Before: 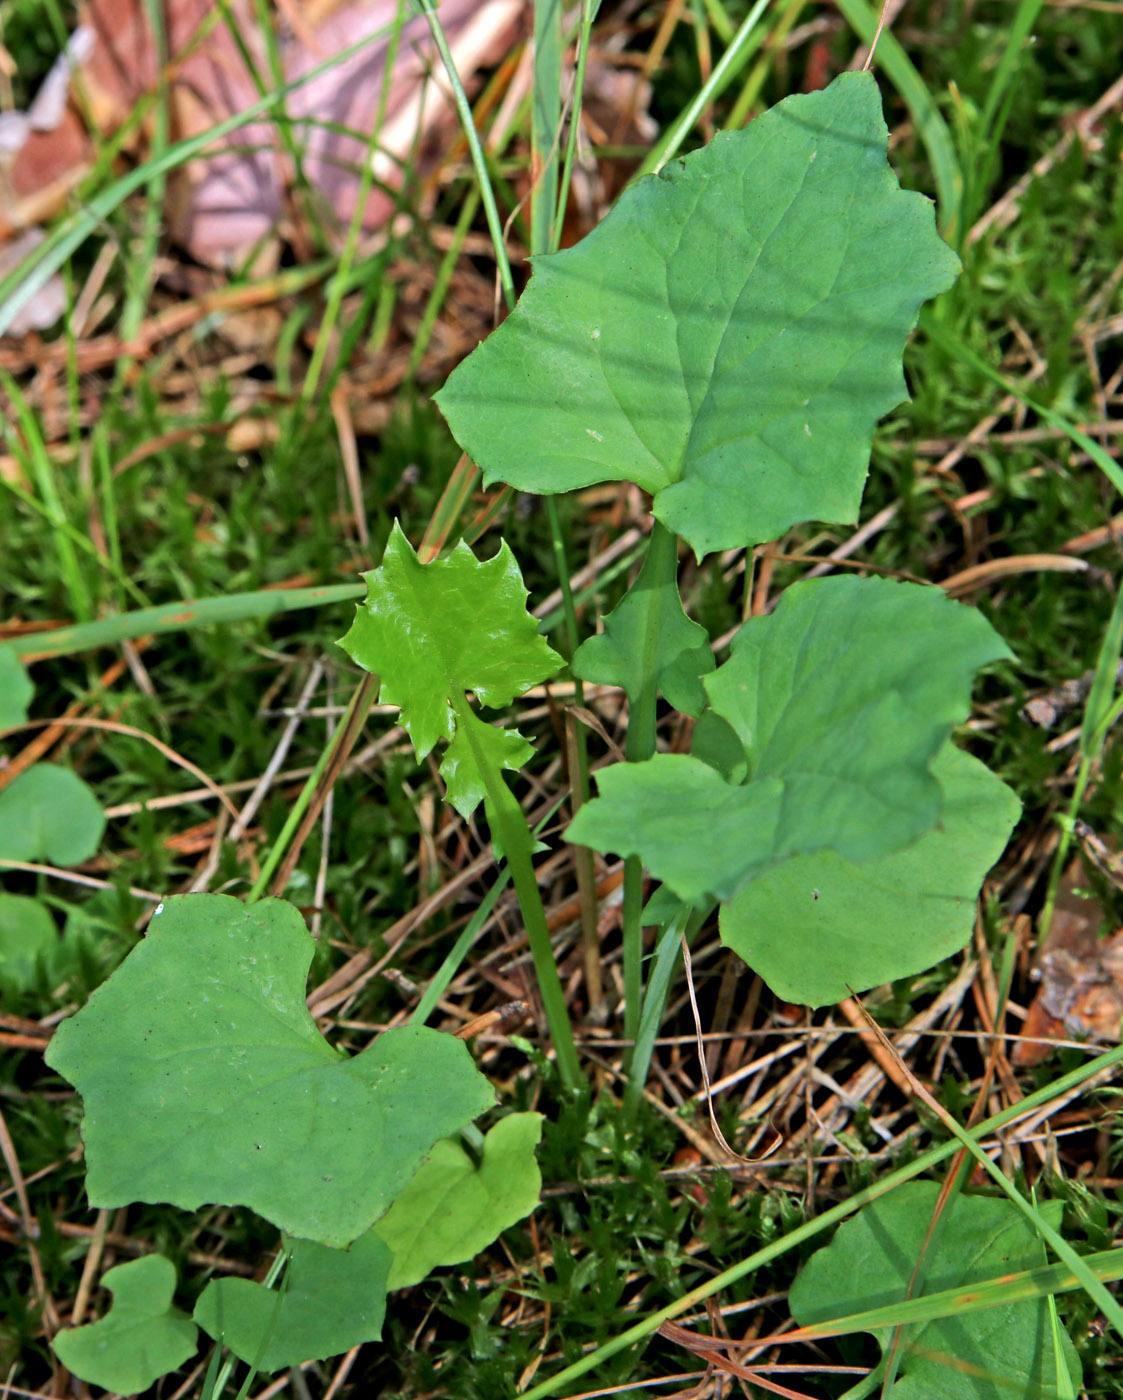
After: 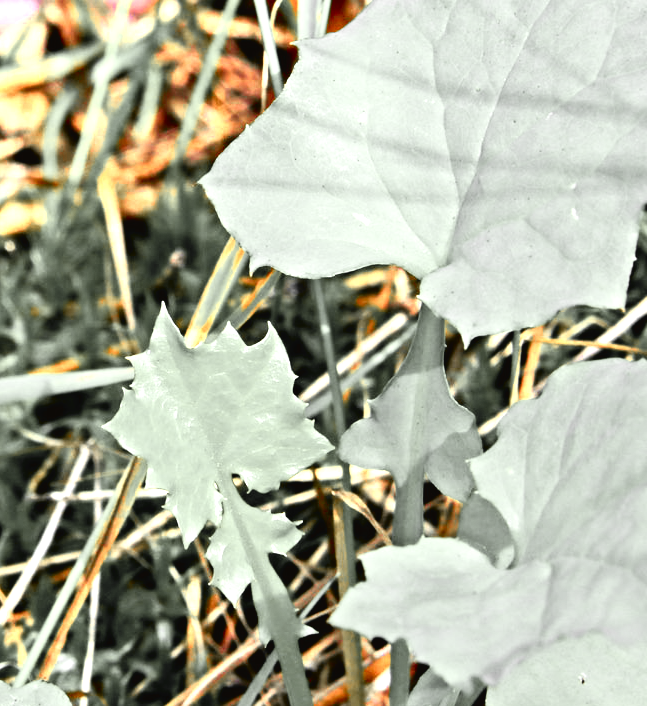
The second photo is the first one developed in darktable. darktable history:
crop: left 20.8%, top 15.46%, right 21.572%, bottom 34.071%
levels: levels [0, 0.374, 0.749]
tone curve: curves: ch0 [(0, 0.019) (0.066, 0.043) (0.189, 0.182) (0.368, 0.407) (0.501, 0.564) (0.677, 0.729) (0.851, 0.861) (0.997, 0.959)]; ch1 [(0, 0) (0.187, 0.121) (0.388, 0.346) (0.437, 0.409) (0.474, 0.472) (0.499, 0.501) (0.514, 0.507) (0.548, 0.557) (0.653, 0.663) (0.812, 0.856) (1, 1)]; ch2 [(0, 0) (0.246, 0.214) (0.421, 0.427) (0.459, 0.484) (0.5, 0.504) (0.518, 0.516) (0.529, 0.548) (0.56, 0.576) (0.607, 0.63) (0.744, 0.734) (0.867, 0.821) (0.993, 0.889)], color space Lab, independent channels, preserve colors none
contrast brightness saturation: contrast 0.226, brightness 0.11, saturation 0.289
color zones: curves: ch0 [(0, 0.447) (0.184, 0.543) (0.323, 0.476) (0.429, 0.445) (0.571, 0.443) (0.714, 0.451) (0.857, 0.452) (1, 0.447)]; ch1 [(0, 0.464) (0.176, 0.46) (0.287, 0.177) (0.429, 0.002) (0.571, 0) (0.714, 0) (0.857, 0) (1, 0.464)]
